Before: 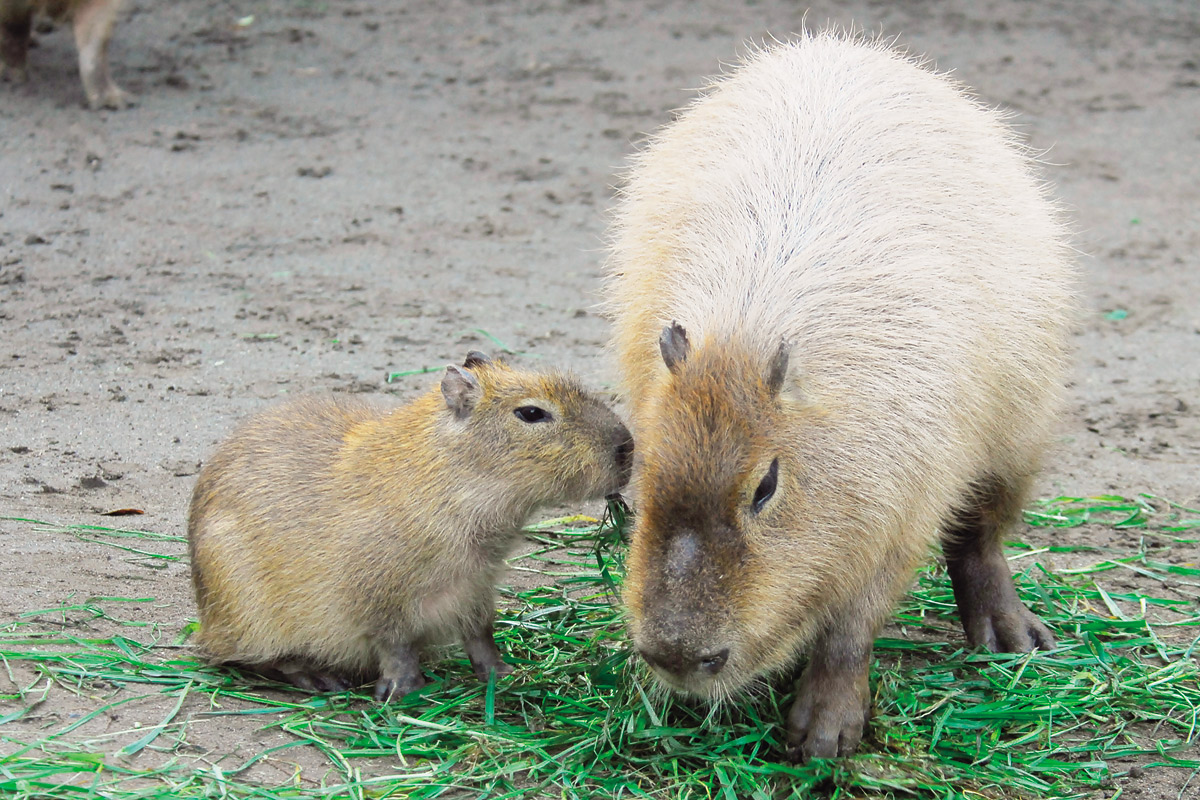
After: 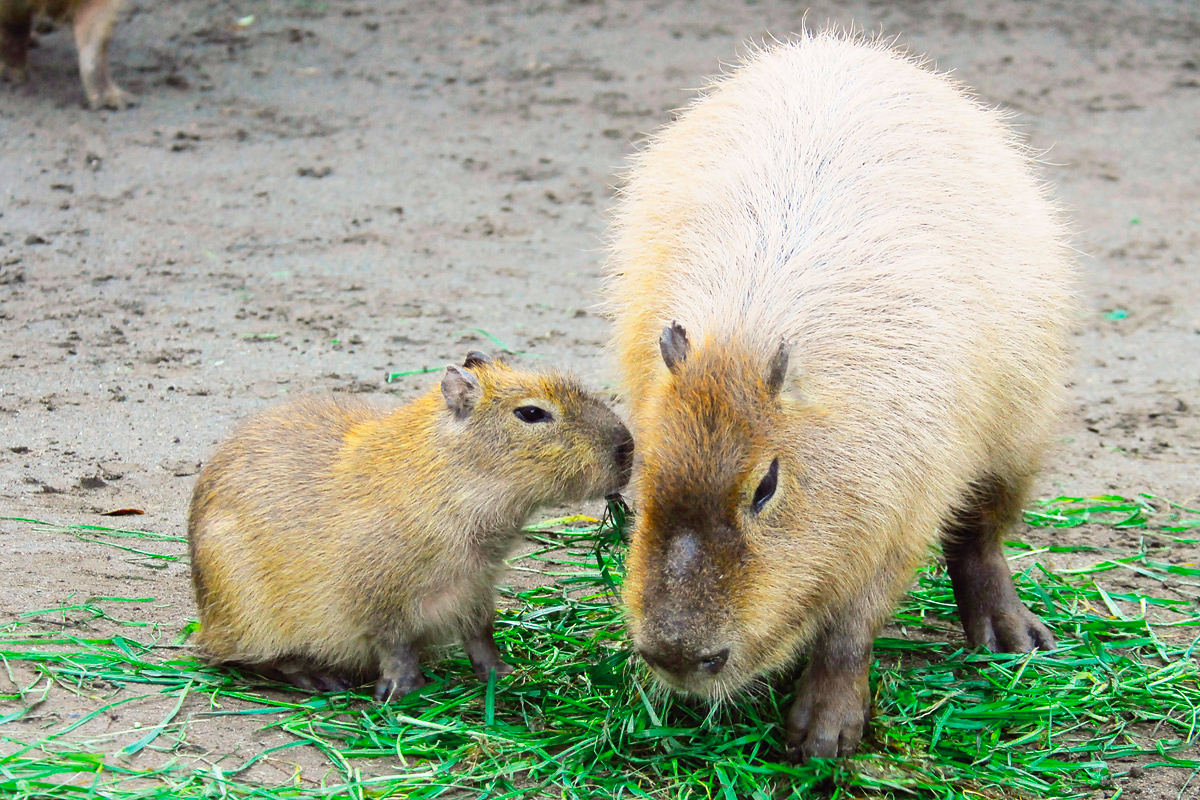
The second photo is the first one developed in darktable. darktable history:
exposure: exposure 0.02 EV, compensate highlight preservation false
color balance: output saturation 110%
contrast brightness saturation: contrast 0.16, saturation 0.32
